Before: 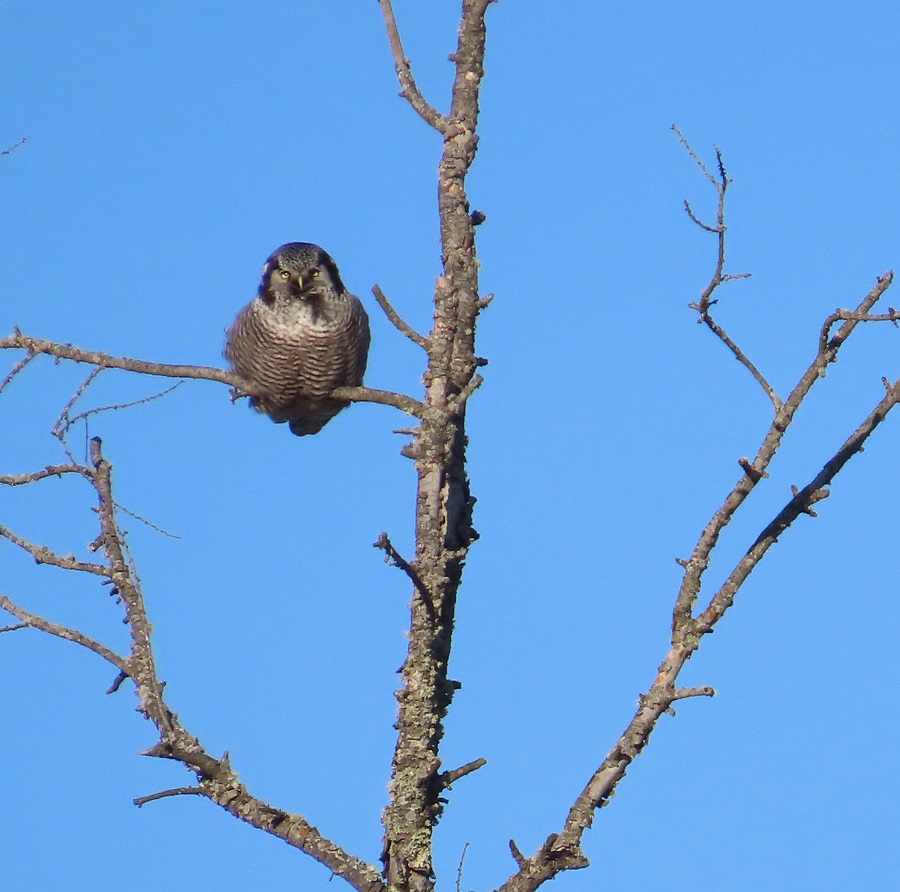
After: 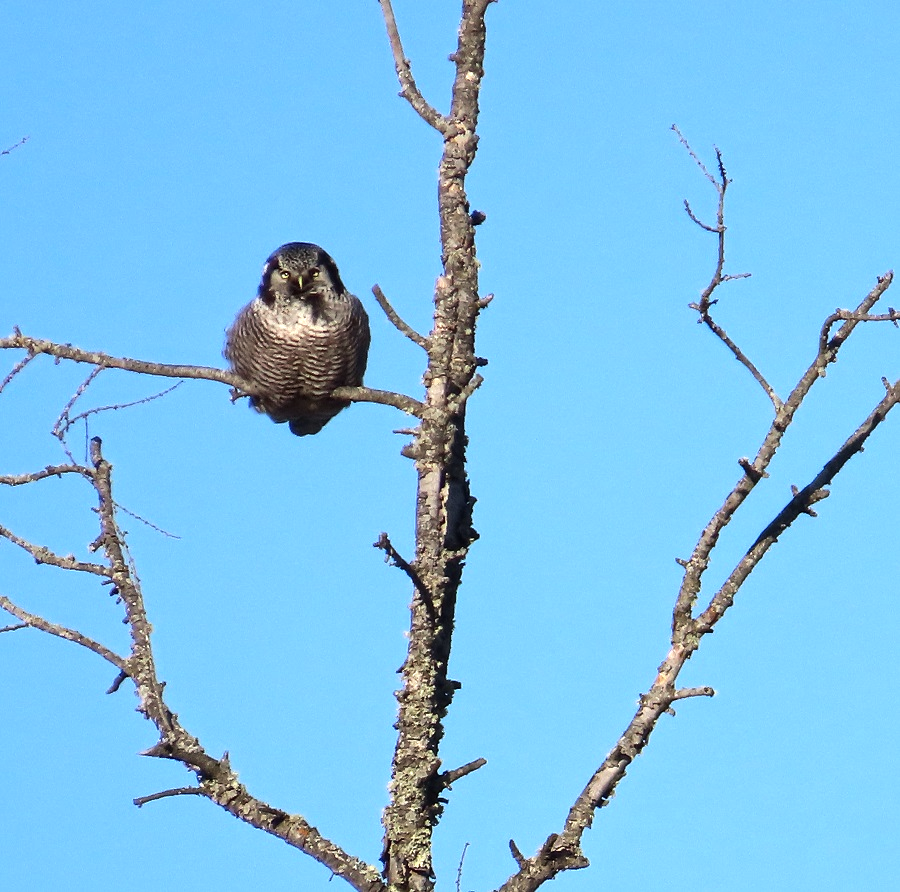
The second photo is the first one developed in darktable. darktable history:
tone equalizer: -8 EV -0.75 EV, -7 EV -0.7 EV, -6 EV -0.6 EV, -5 EV -0.4 EV, -3 EV 0.4 EV, -2 EV 0.6 EV, -1 EV 0.7 EV, +0 EV 0.75 EV, edges refinement/feathering 500, mask exposure compensation -1.57 EV, preserve details no
local contrast: mode bilateral grid, contrast 28, coarseness 16, detail 115%, midtone range 0.2
